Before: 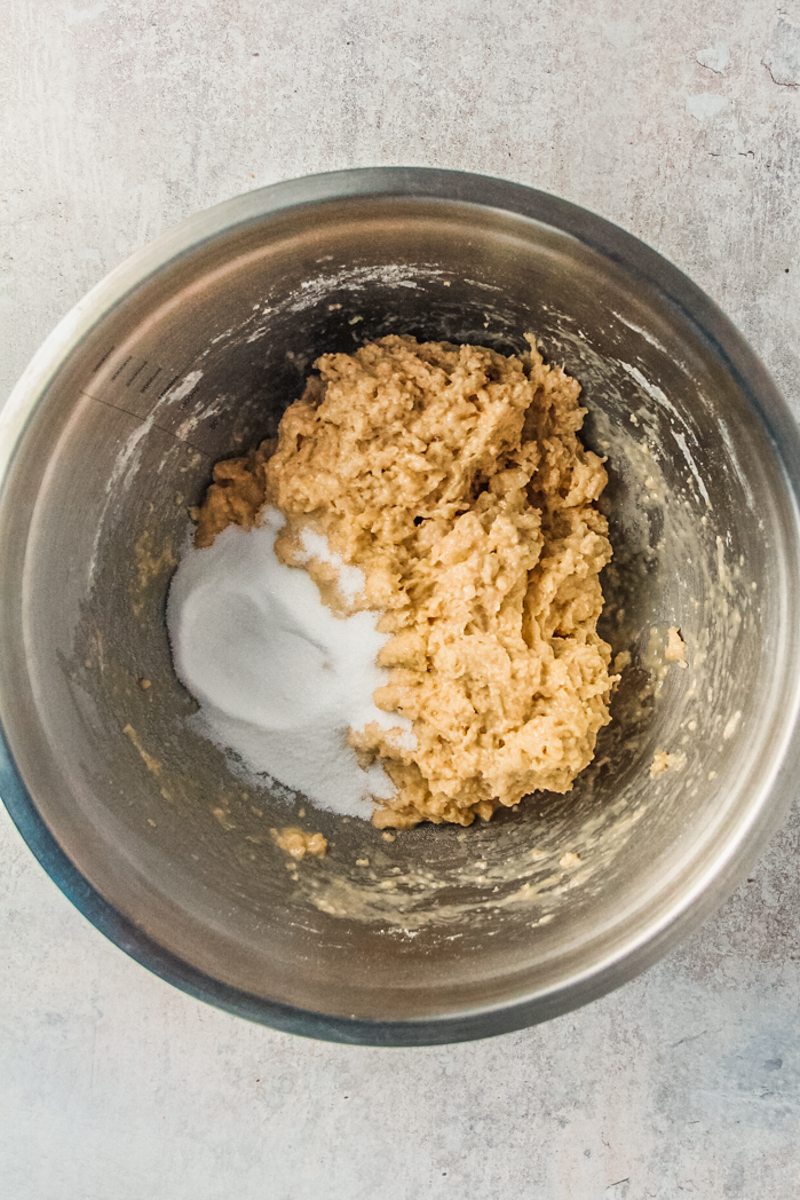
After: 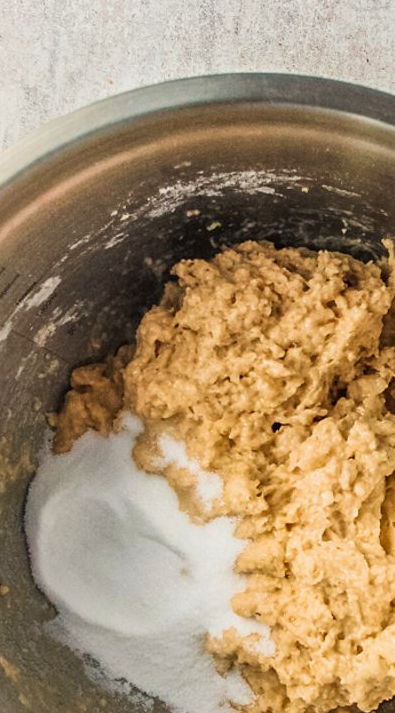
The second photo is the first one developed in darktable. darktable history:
crop: left 17.805%, top 7.846%, right 32.741%, bottom 32.712%
velvia: on, module defaults
